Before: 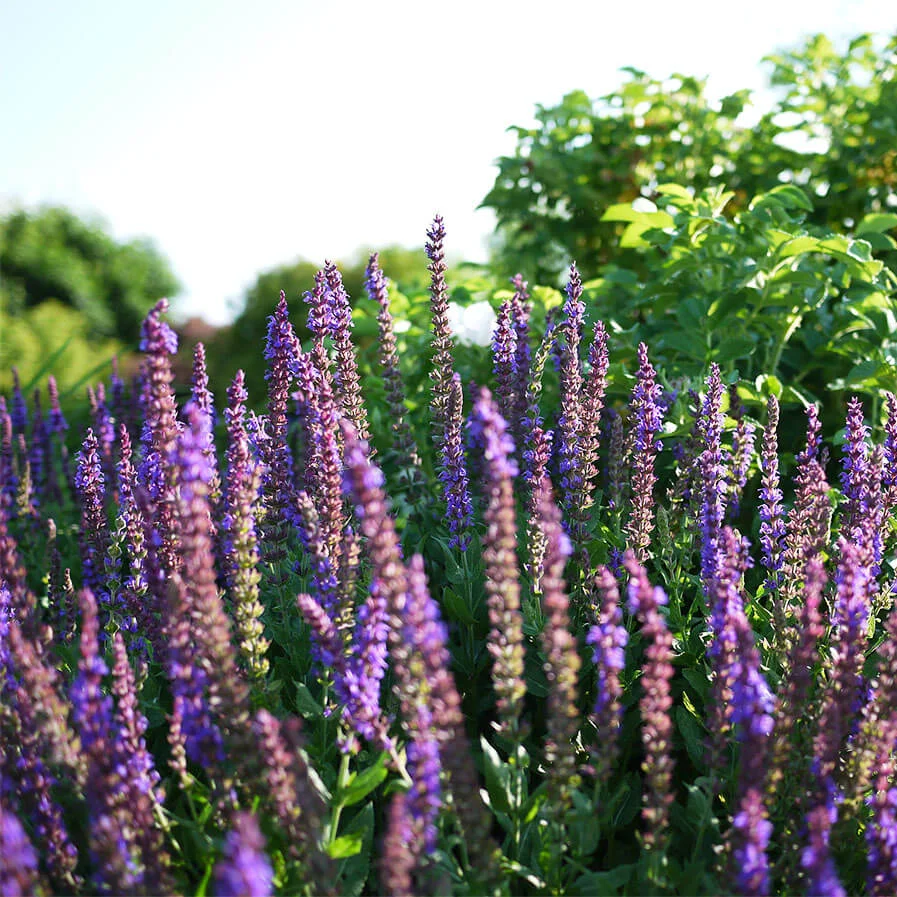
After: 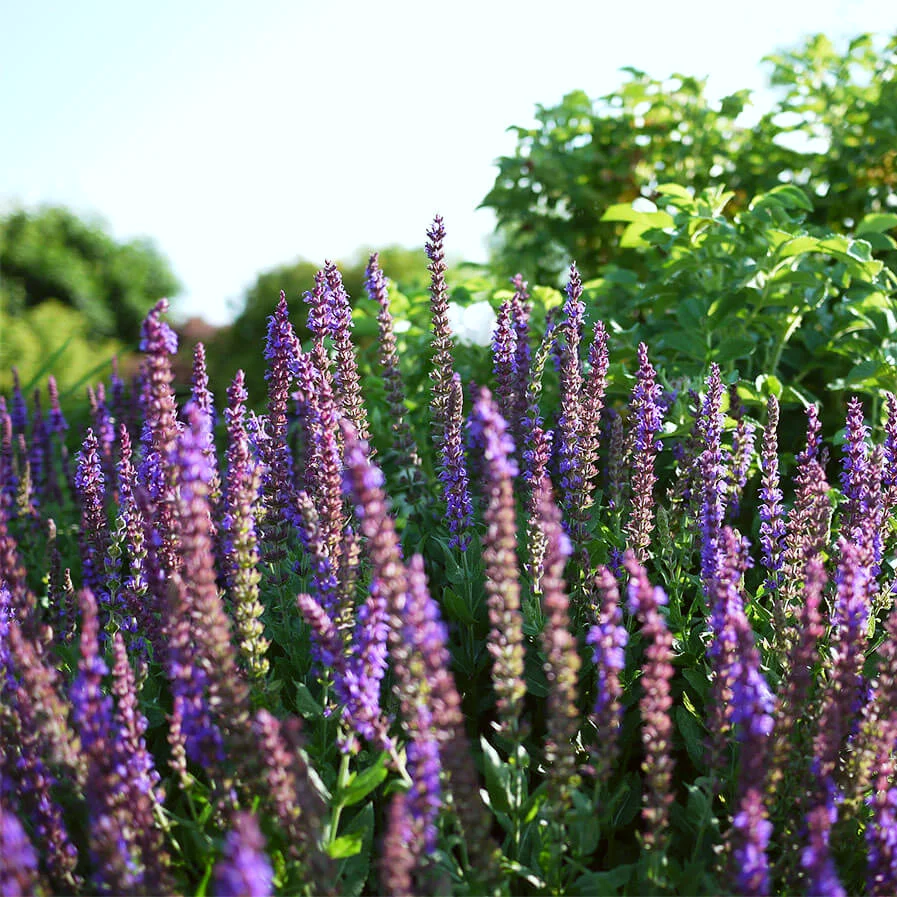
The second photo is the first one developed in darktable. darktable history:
color correction: highlights a* -2.73, highlights b* -2.09, shadows a* 2.41, shadows b* 2.73
